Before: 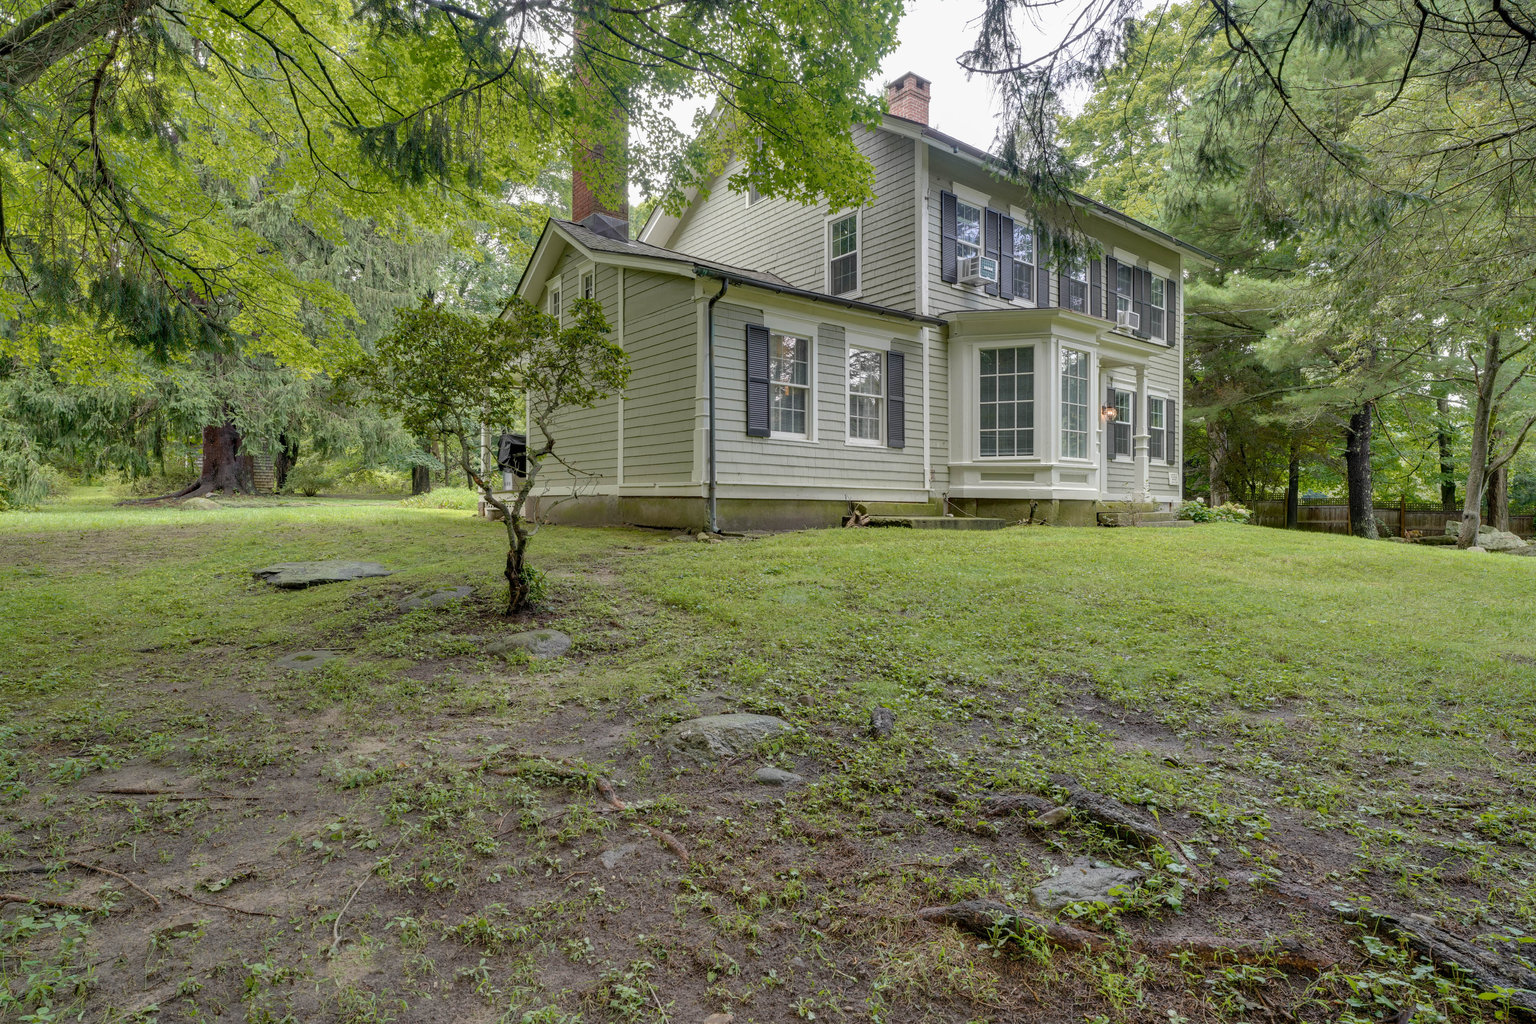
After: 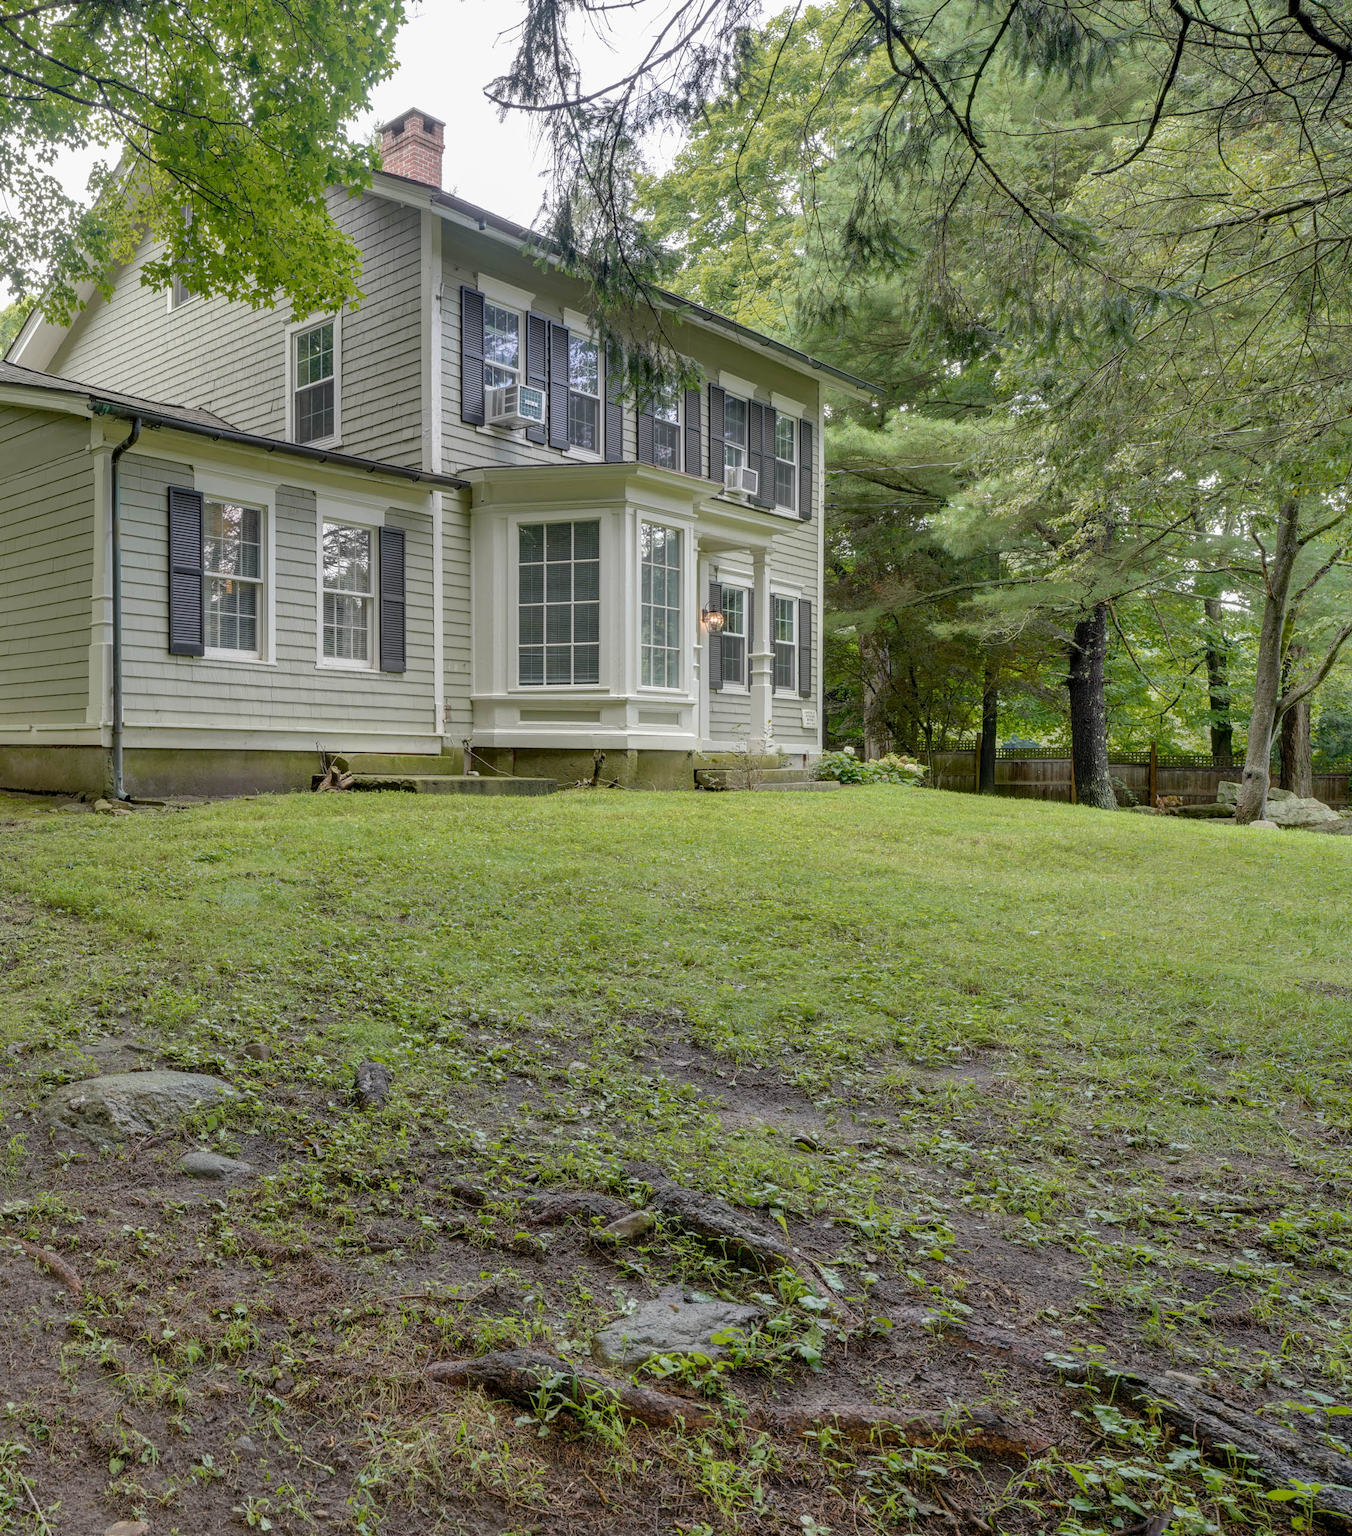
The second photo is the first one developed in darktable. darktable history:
crop: left 41.304%
